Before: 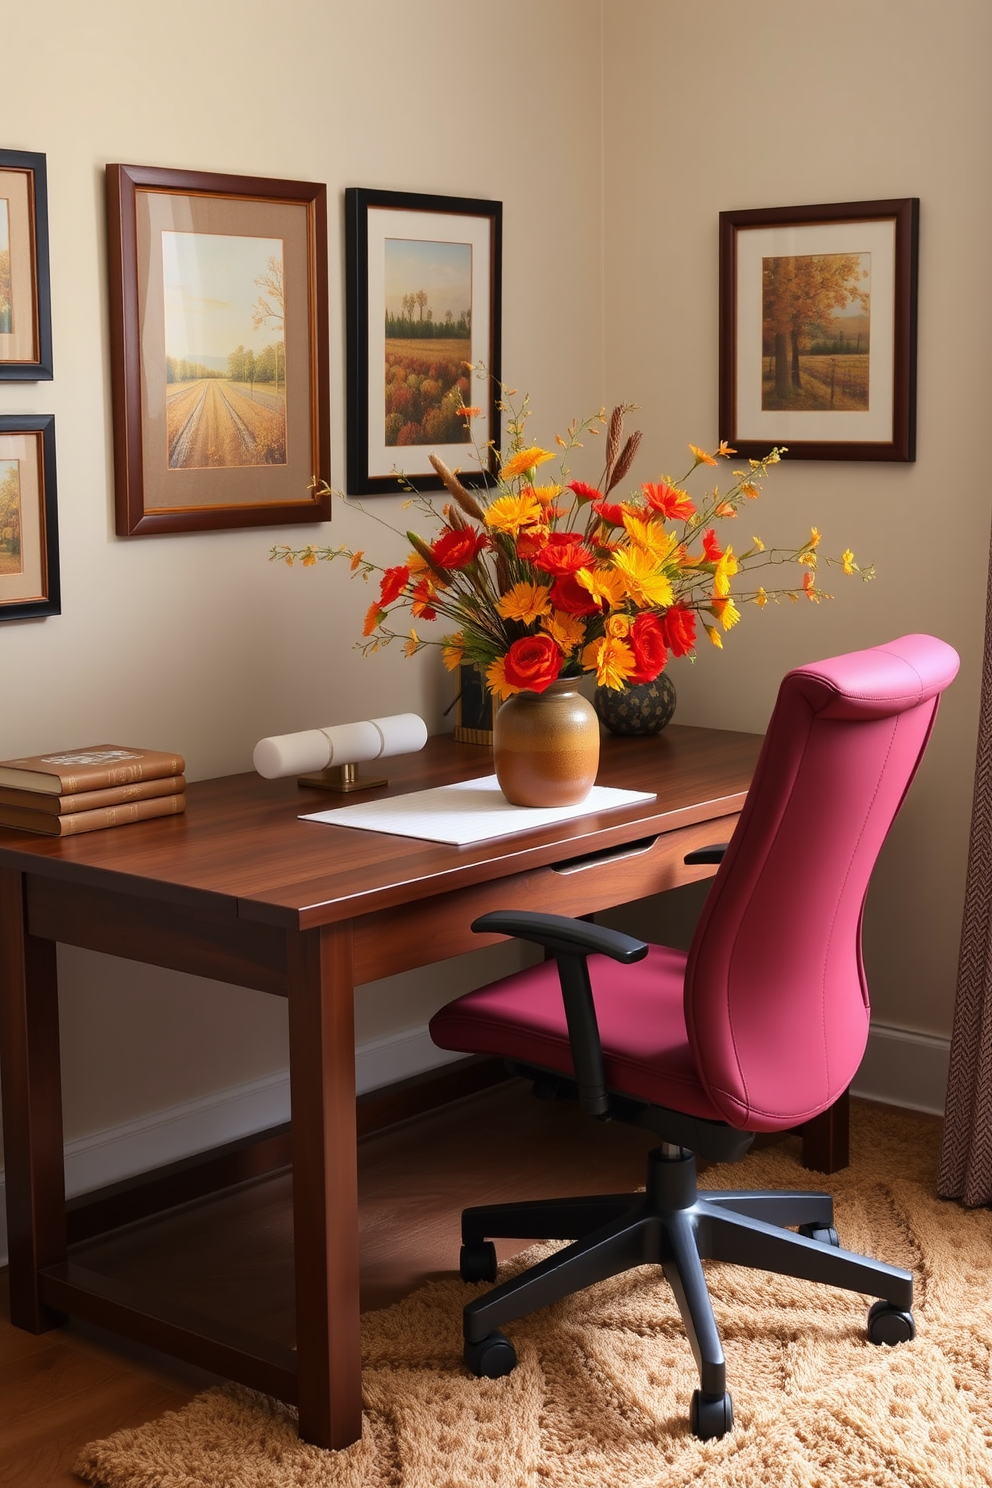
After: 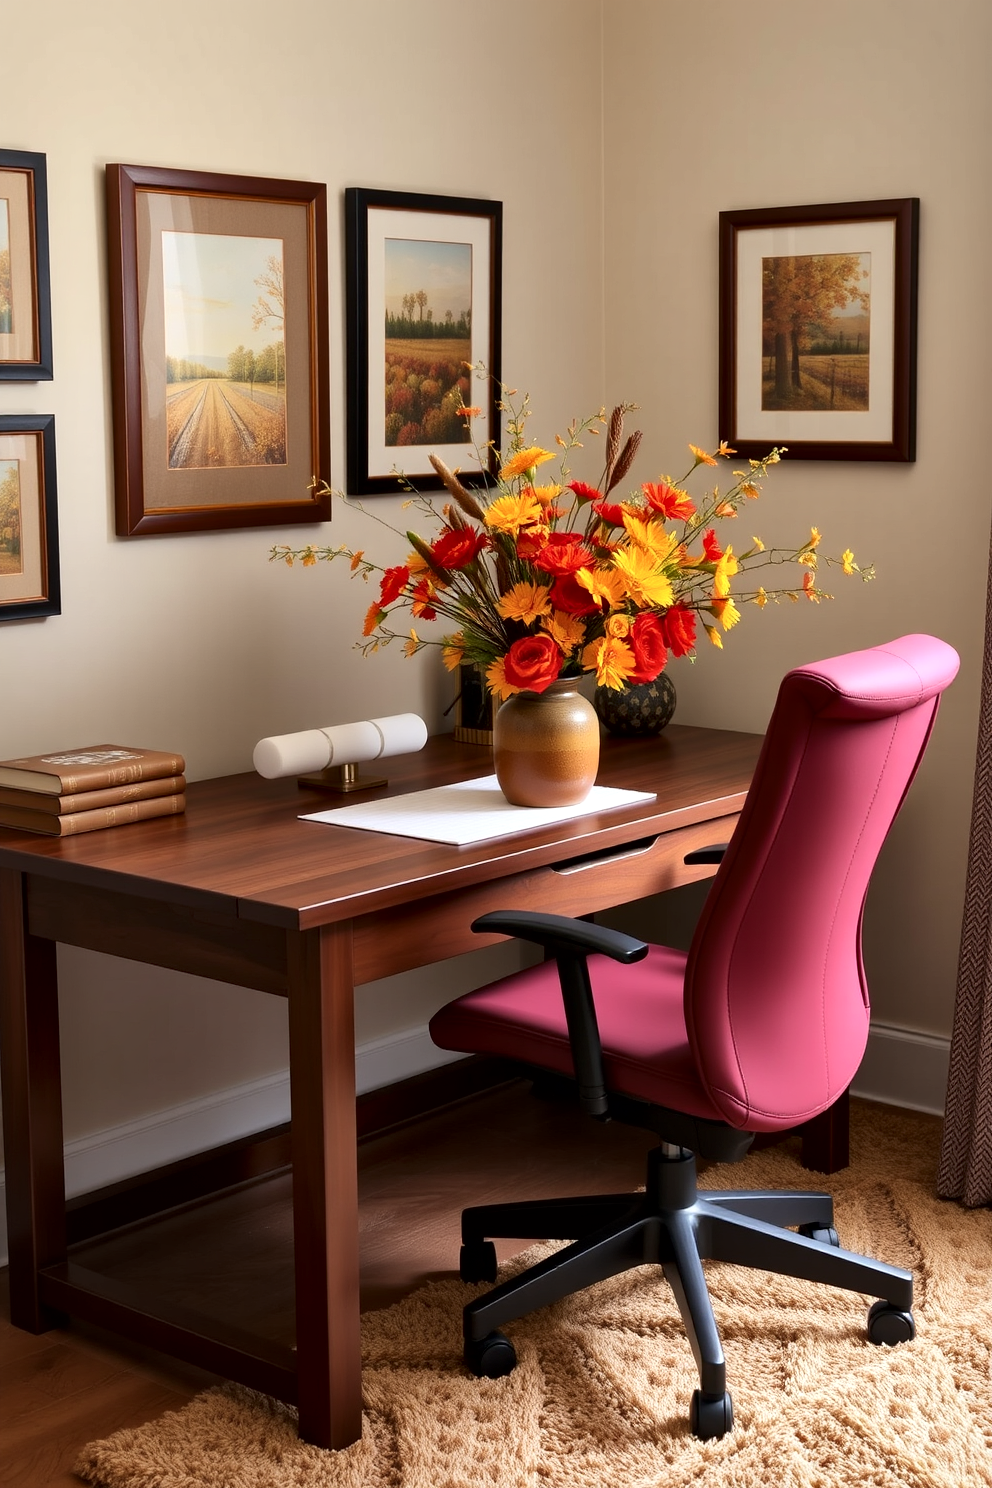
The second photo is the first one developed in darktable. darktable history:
local contrast: mode bilateral grid, contrast 26, coarseness 59, detail 152%, midtone range 0.2
